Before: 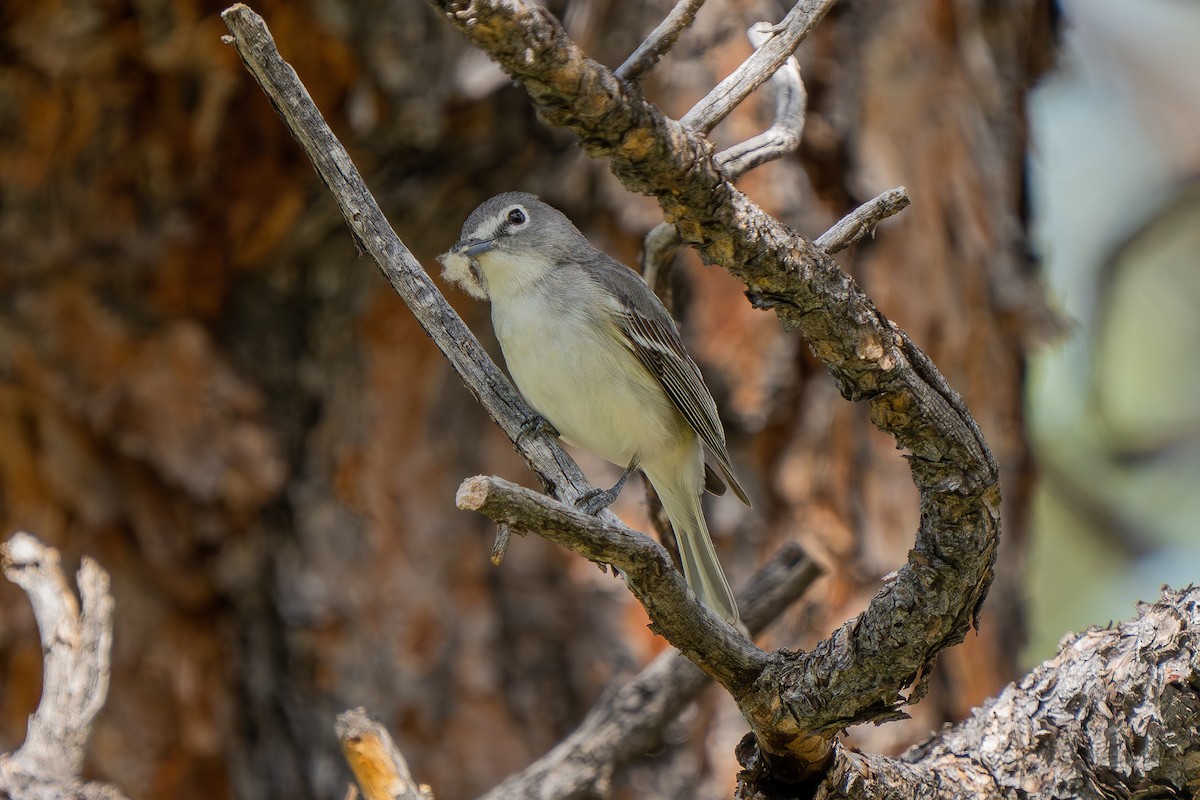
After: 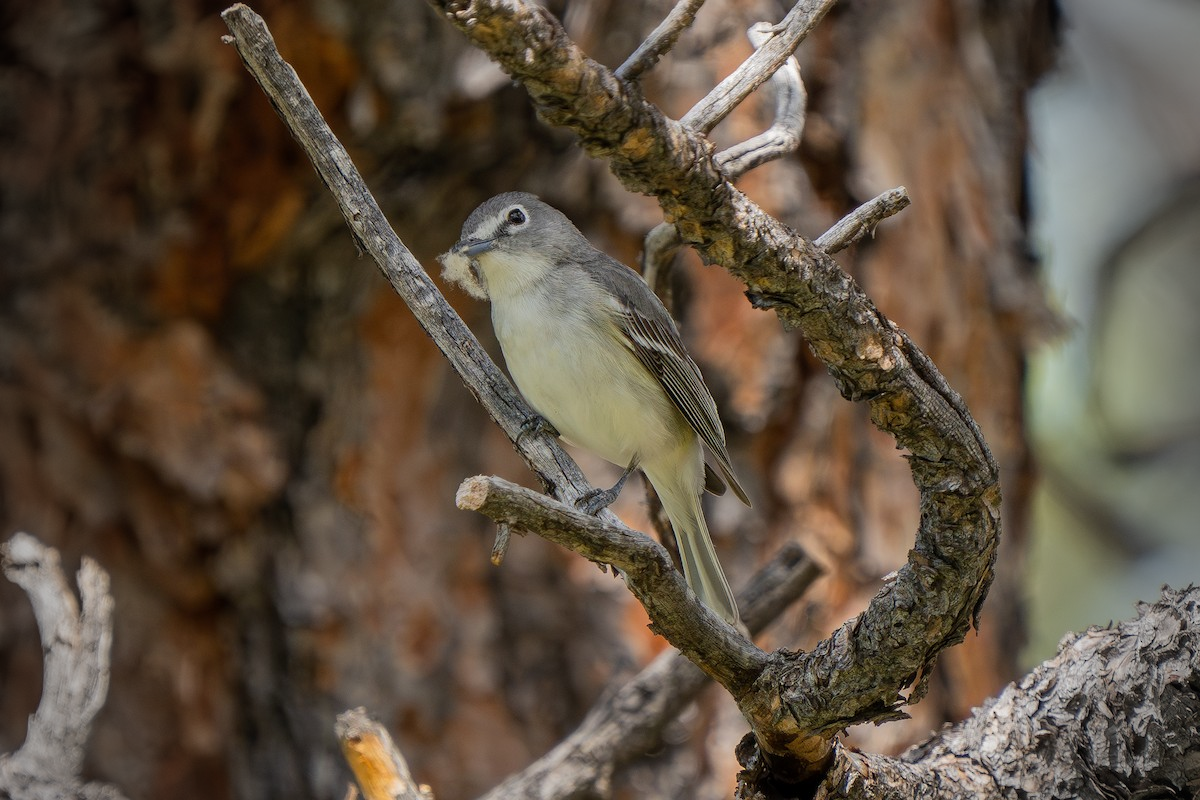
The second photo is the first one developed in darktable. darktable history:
vignetting: fall-off start 76.36%, fall-off radius 28.65%, width/height ratio 0.971
